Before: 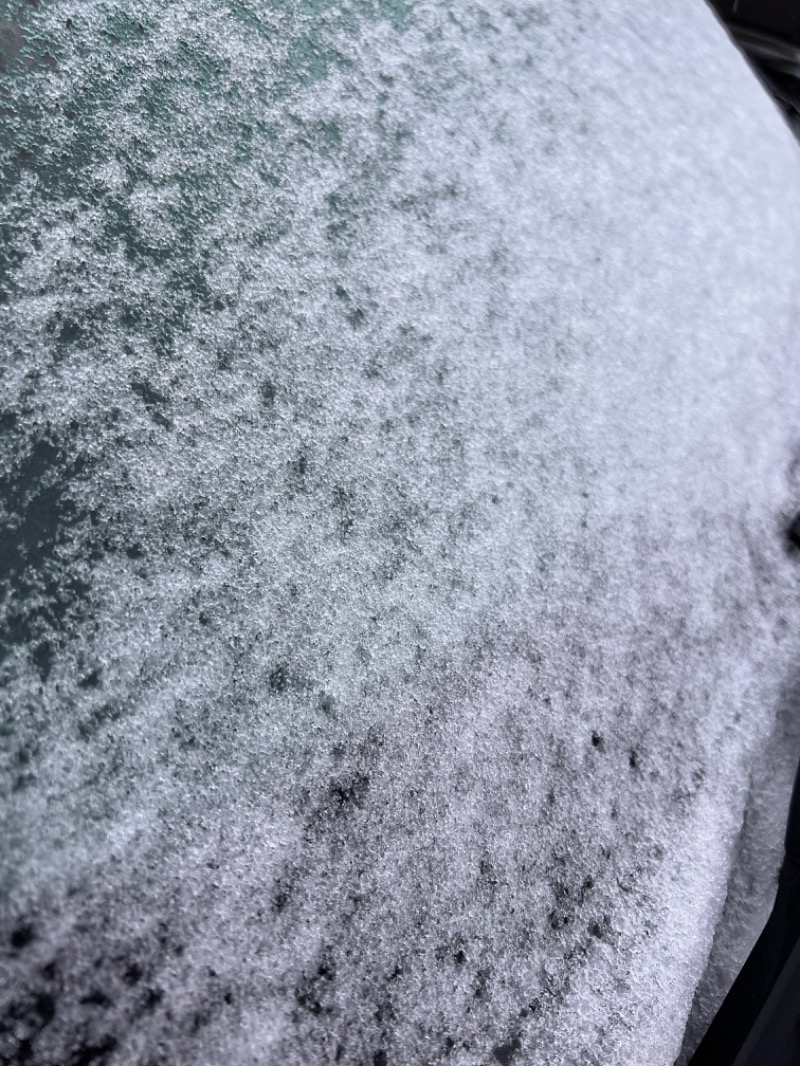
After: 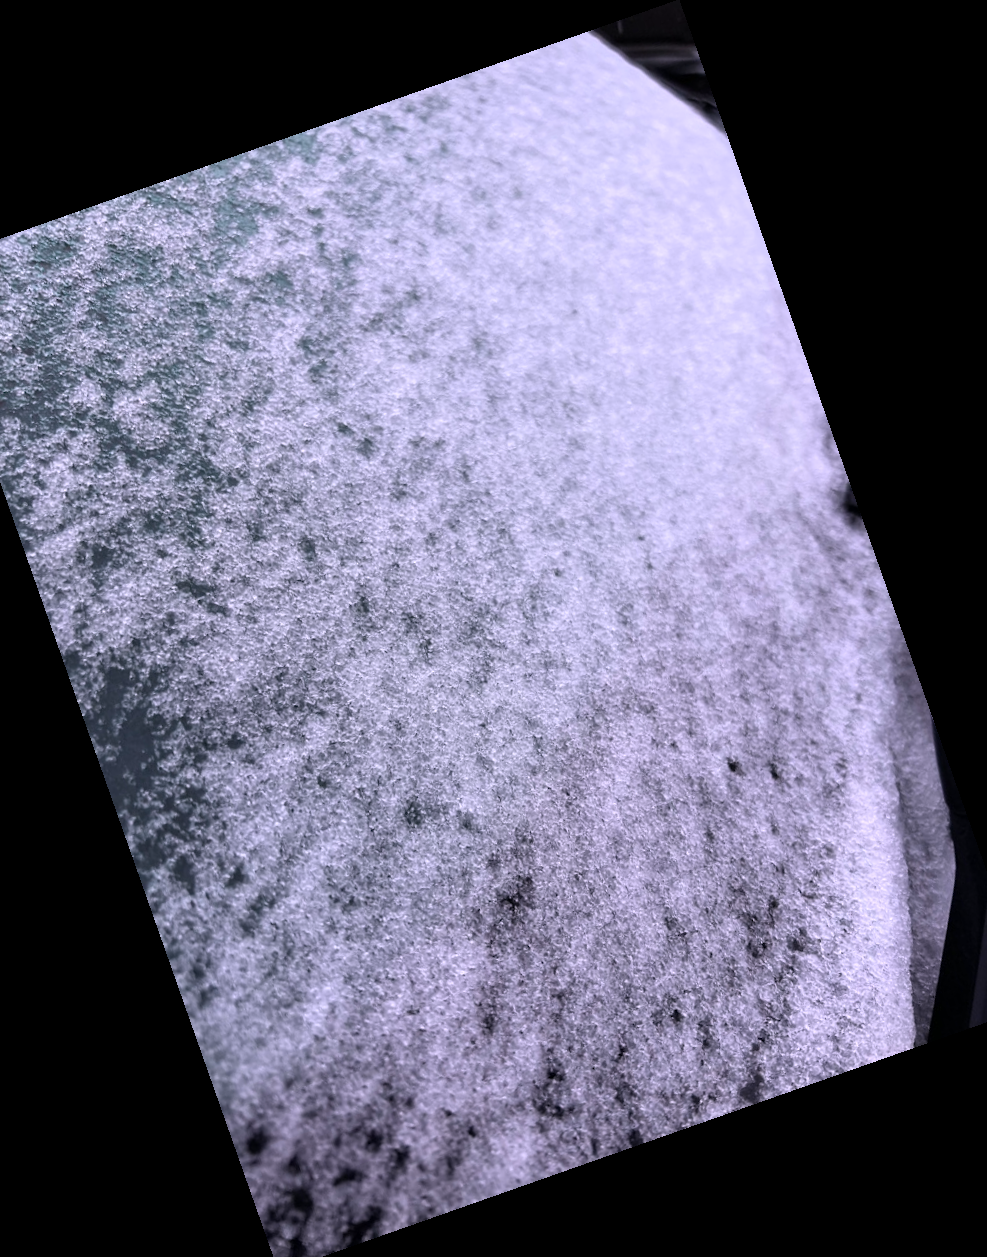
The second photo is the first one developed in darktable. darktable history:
white balance: red 1.066, blue 1.119
crop and rotate: angle 19.43°, left 6.812%, right 4.125%, bottom 1.087%
